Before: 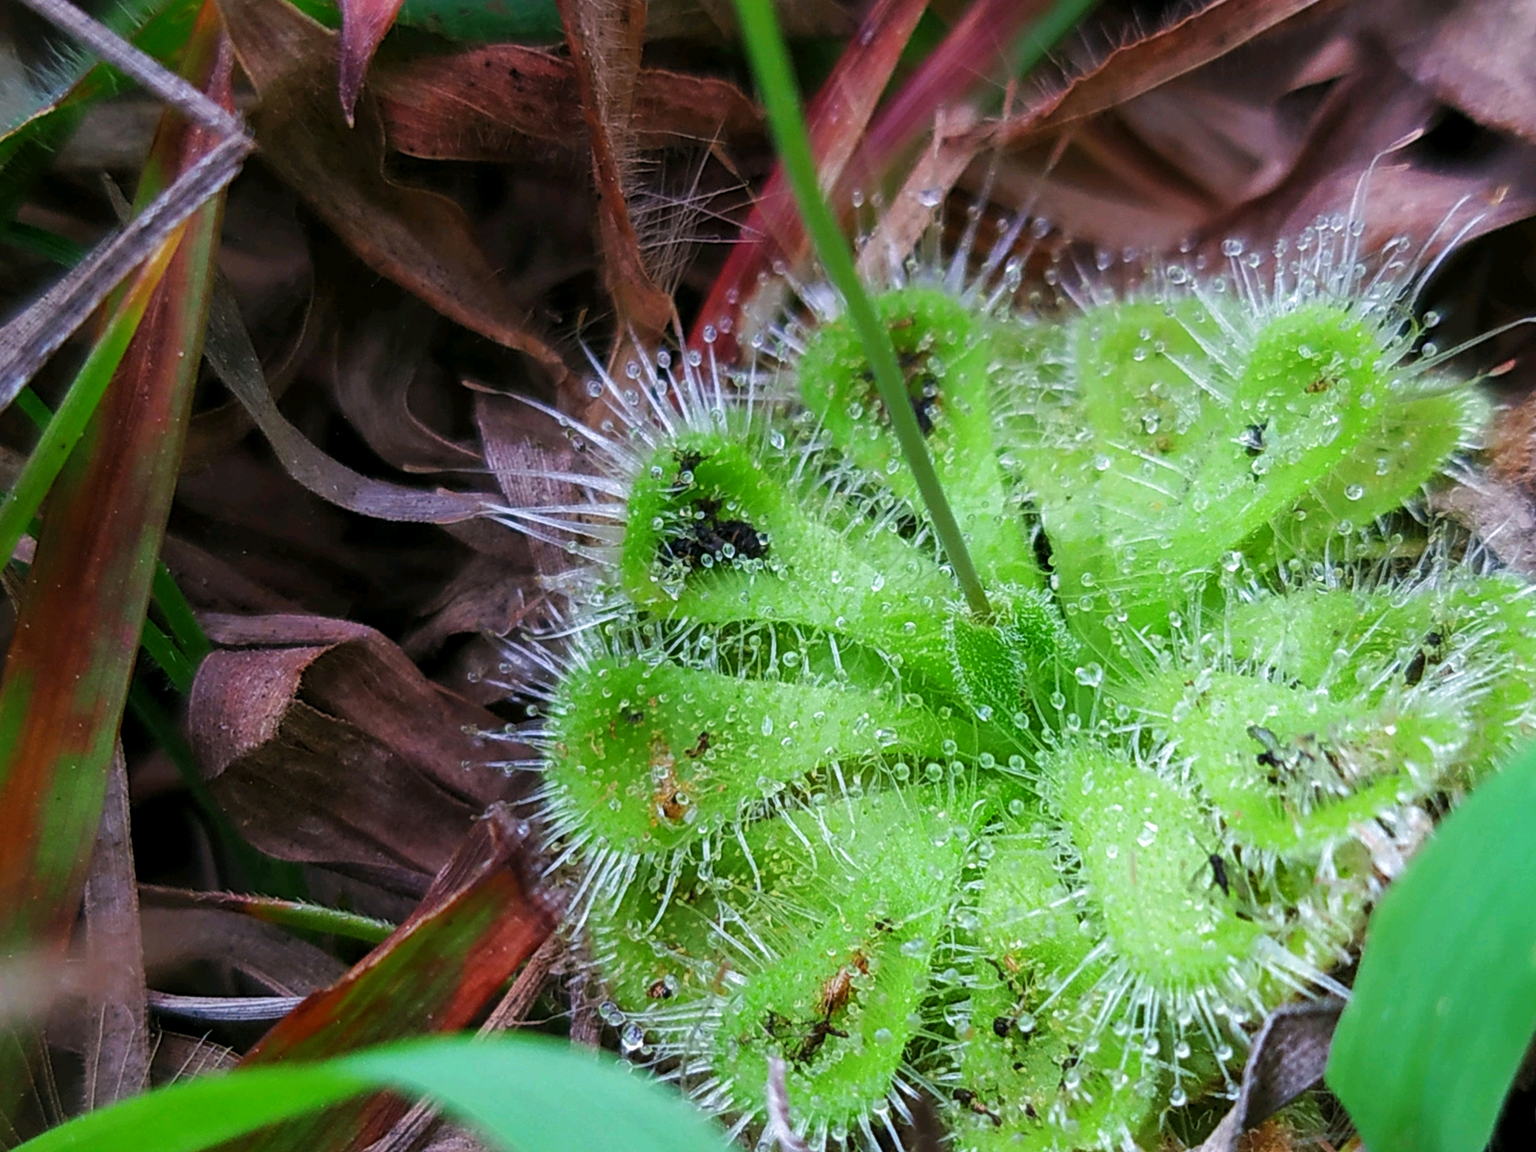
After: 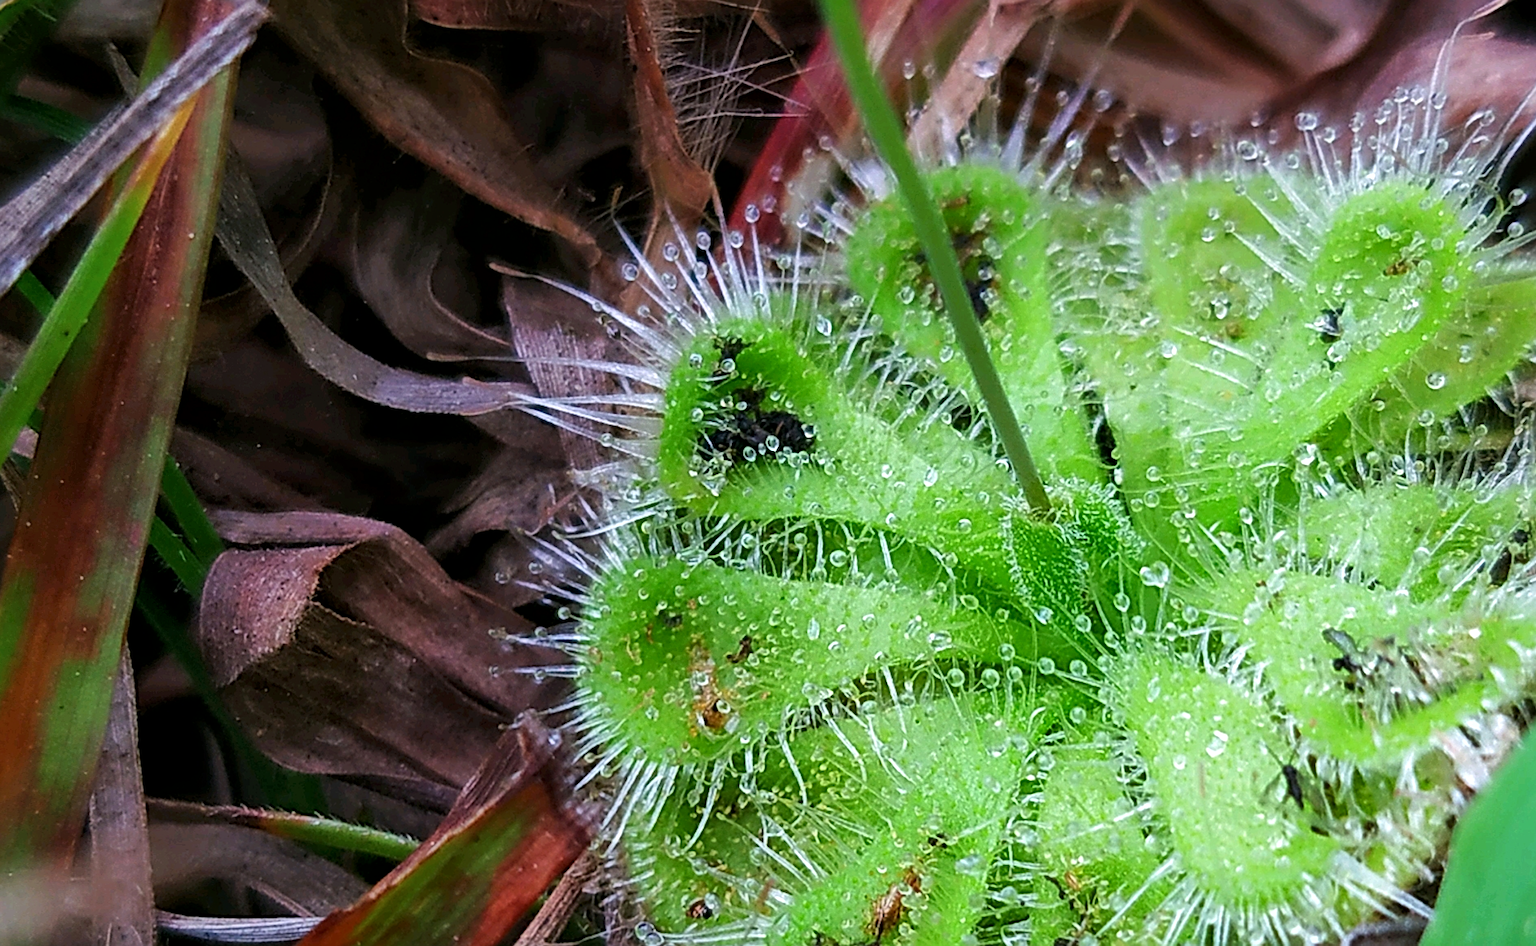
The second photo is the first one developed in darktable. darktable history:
local contrast: mode bilateral grid, contrast 19, coarseness 49, detail 128%, midtone range 0.2
crop and rotate: angle 0.057°, top 11.54%, right 5.623%, bottom 10.853%
sharpen: on, module defaults
